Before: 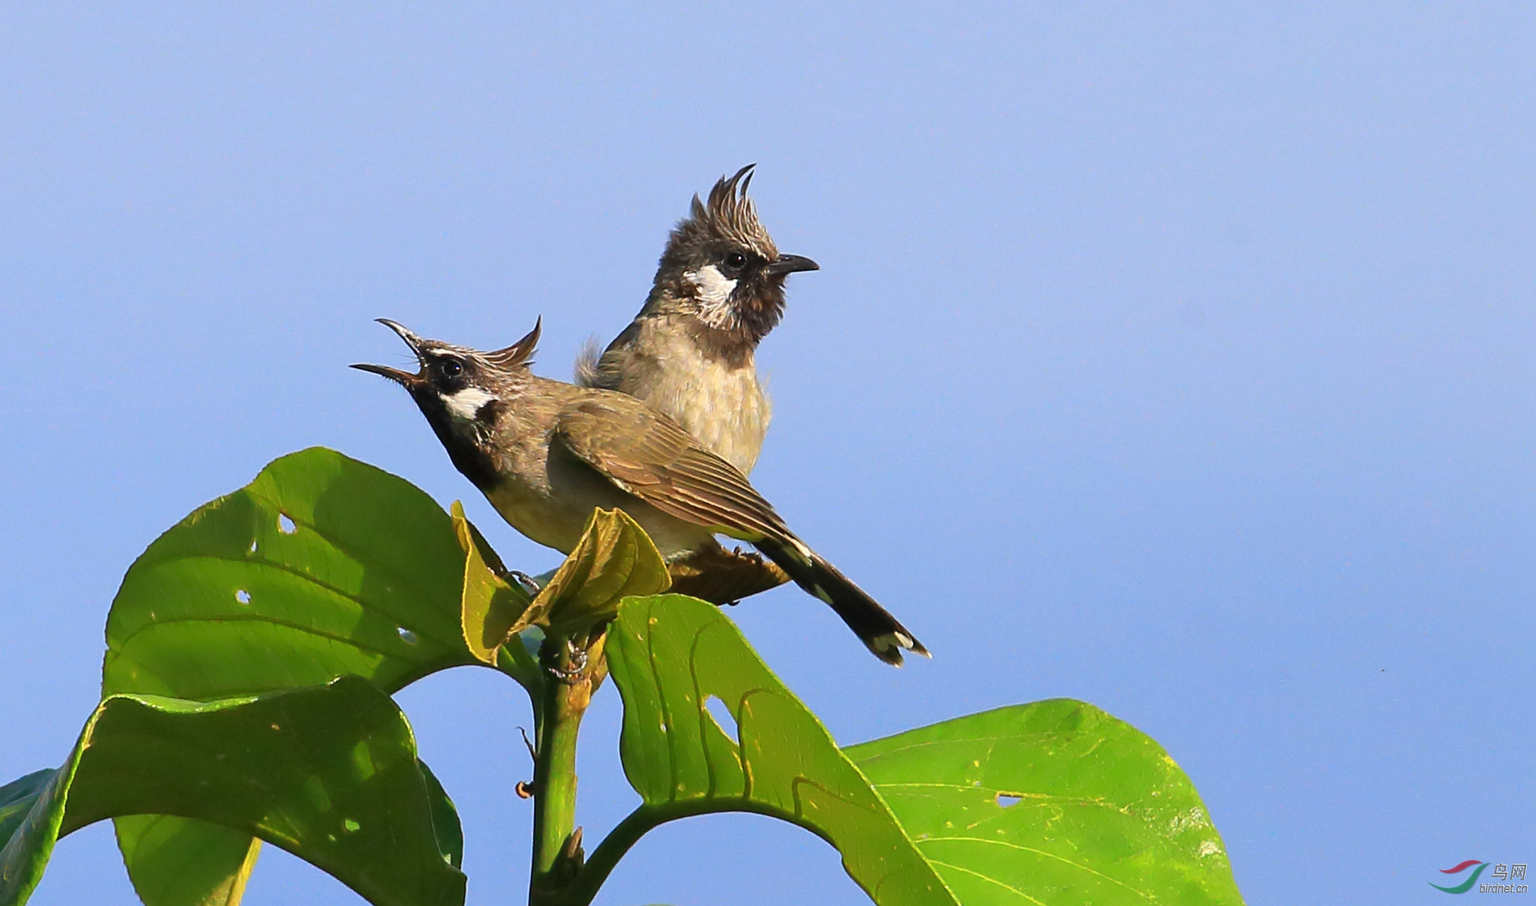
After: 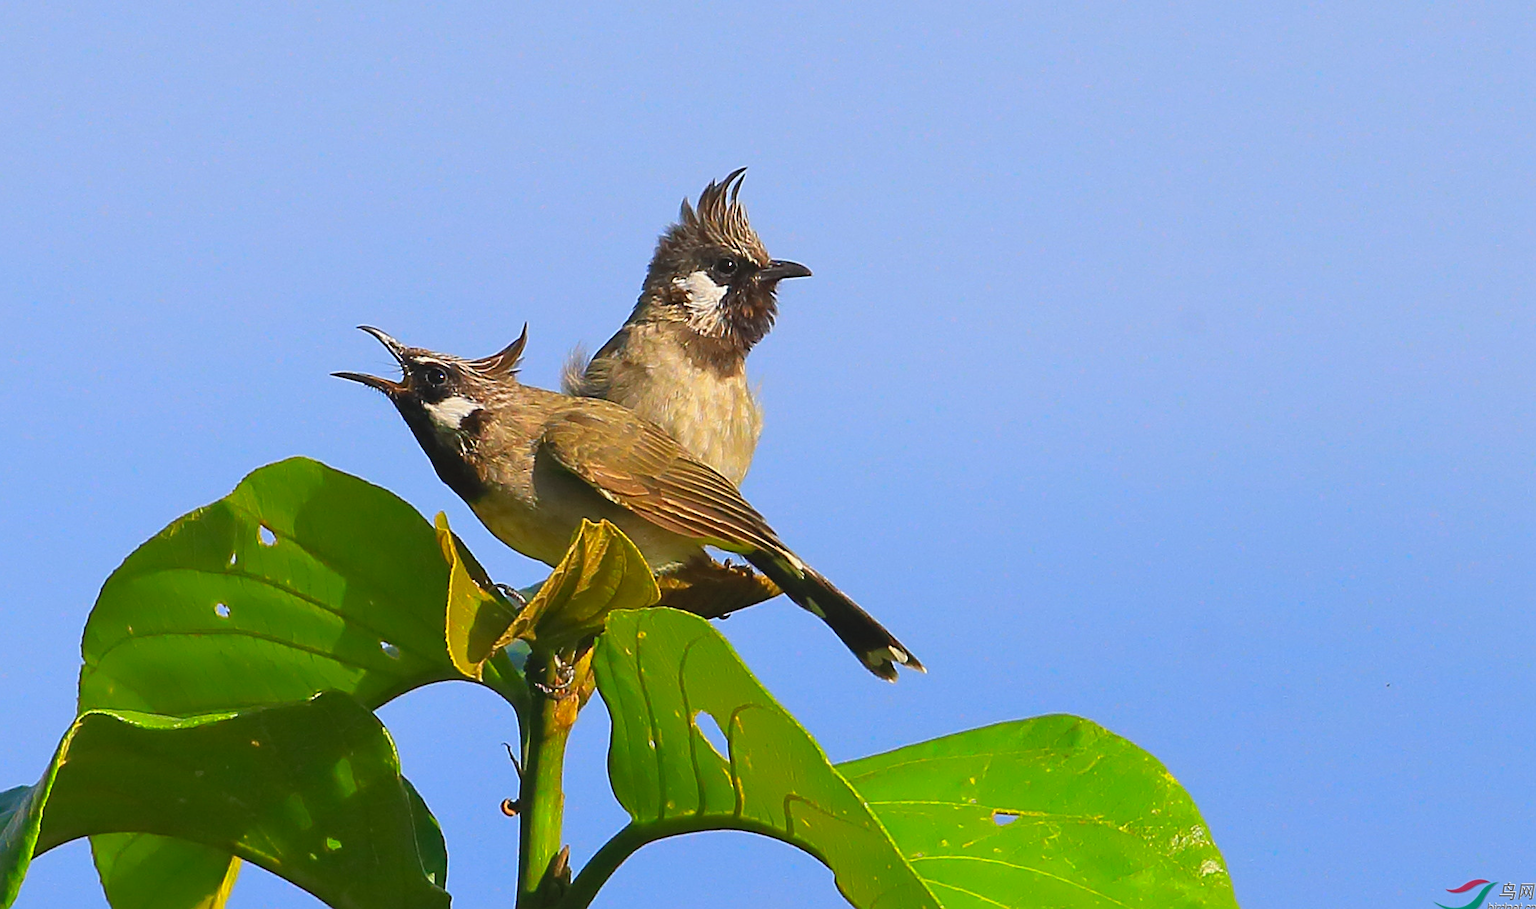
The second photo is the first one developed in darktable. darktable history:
sharpen: on, module defaults
contrast brightness saturation: contrast -0.105, saturation -0.094
crop and rotate: left 1.695%, right 0.521%, bottom 1.703%
color correction: highlights b* 0.051, saturation 1.37
